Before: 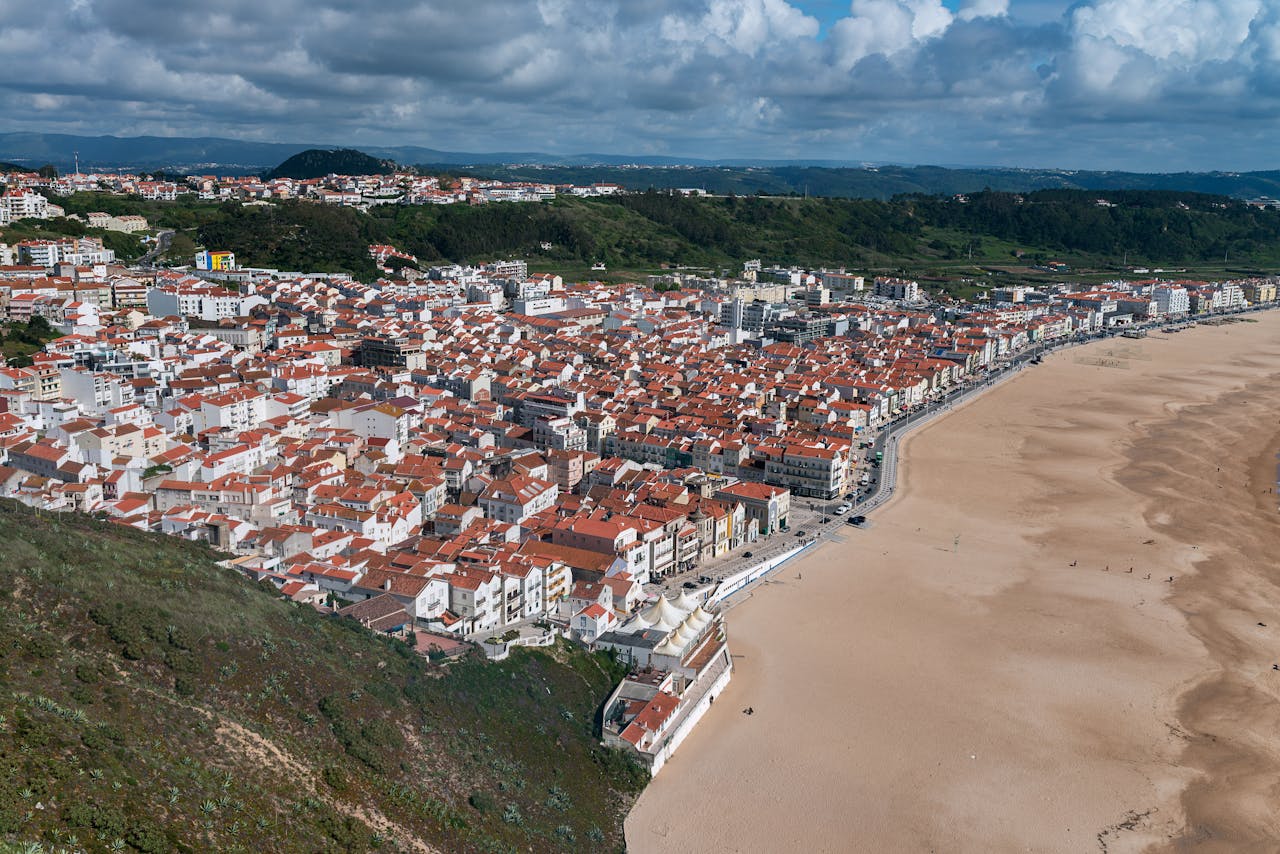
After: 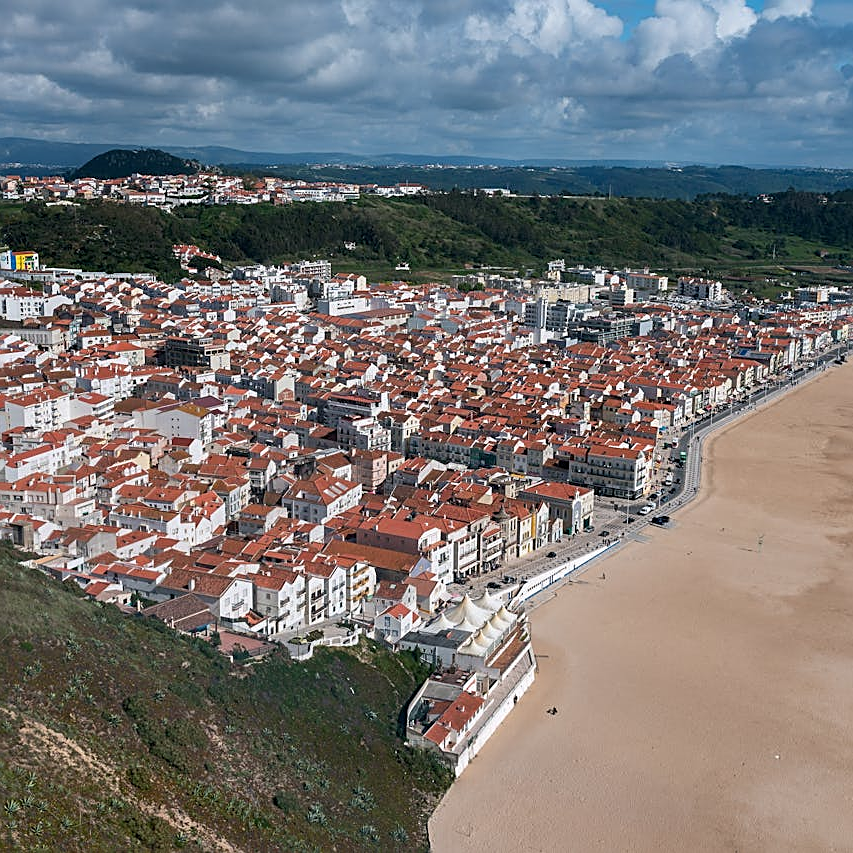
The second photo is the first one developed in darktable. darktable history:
crop and rotate: left 15.367%, right 17.946%
sharpen: amount 0.544
